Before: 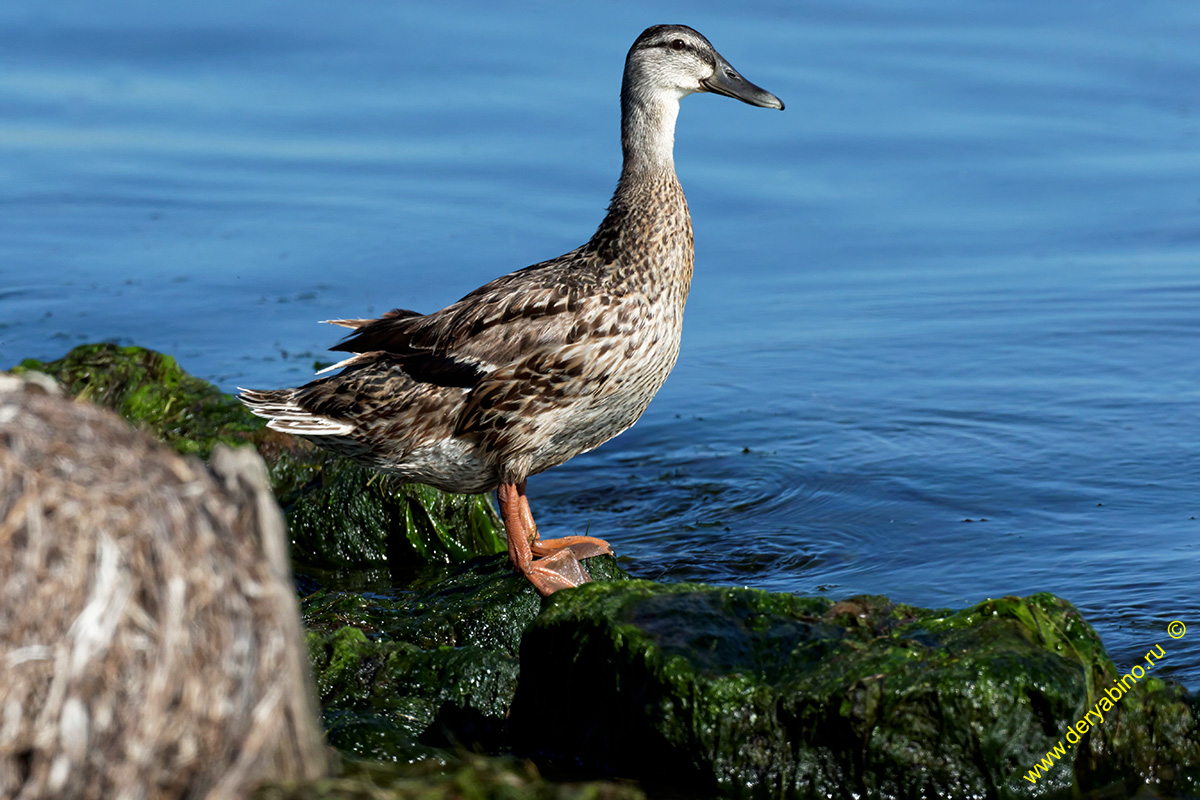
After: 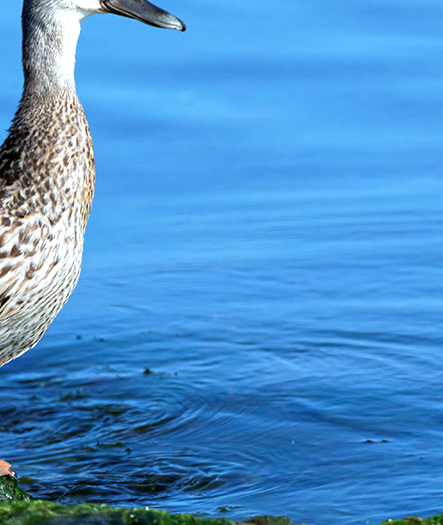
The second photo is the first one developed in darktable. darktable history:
exposure: exposure 0.6 EV, compensate highlight preservation false
local contrast: highlights 100%, shadows 100%, detail 120%, midtone range 0.2
crop and rotate: left 49.936%, top 10.094%, right 13.136%, bottom 24.256%
color balance rgb: contrast -10%
color calibration: illuminant custom, x 0.368, y 0.373, temperature 4330.32 K
white balance: emerald 1
